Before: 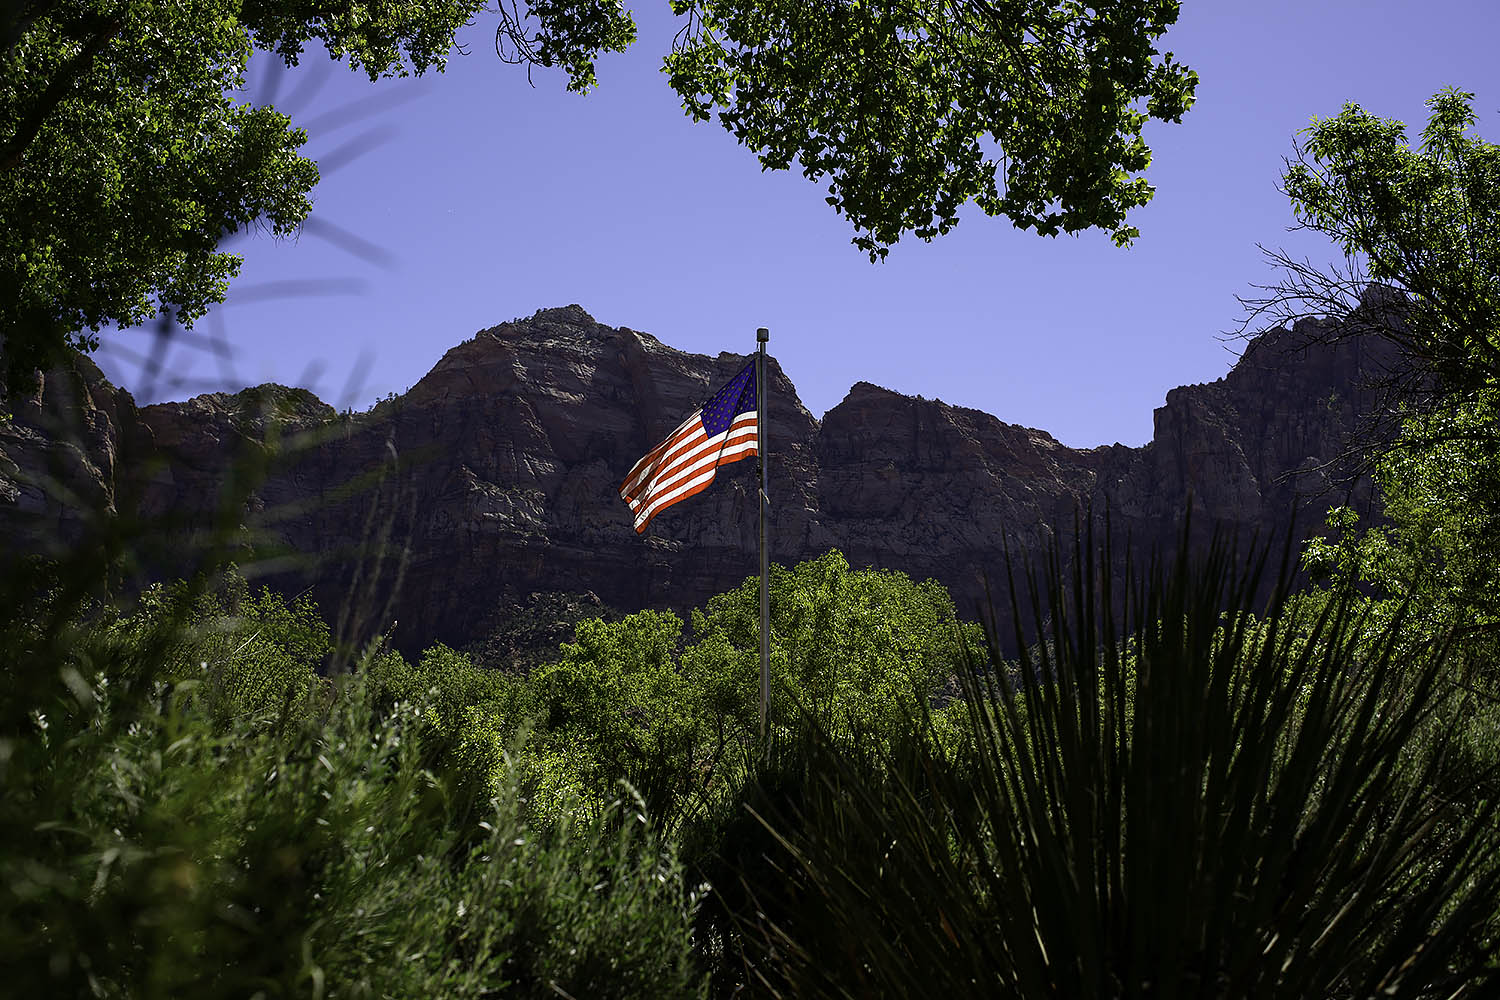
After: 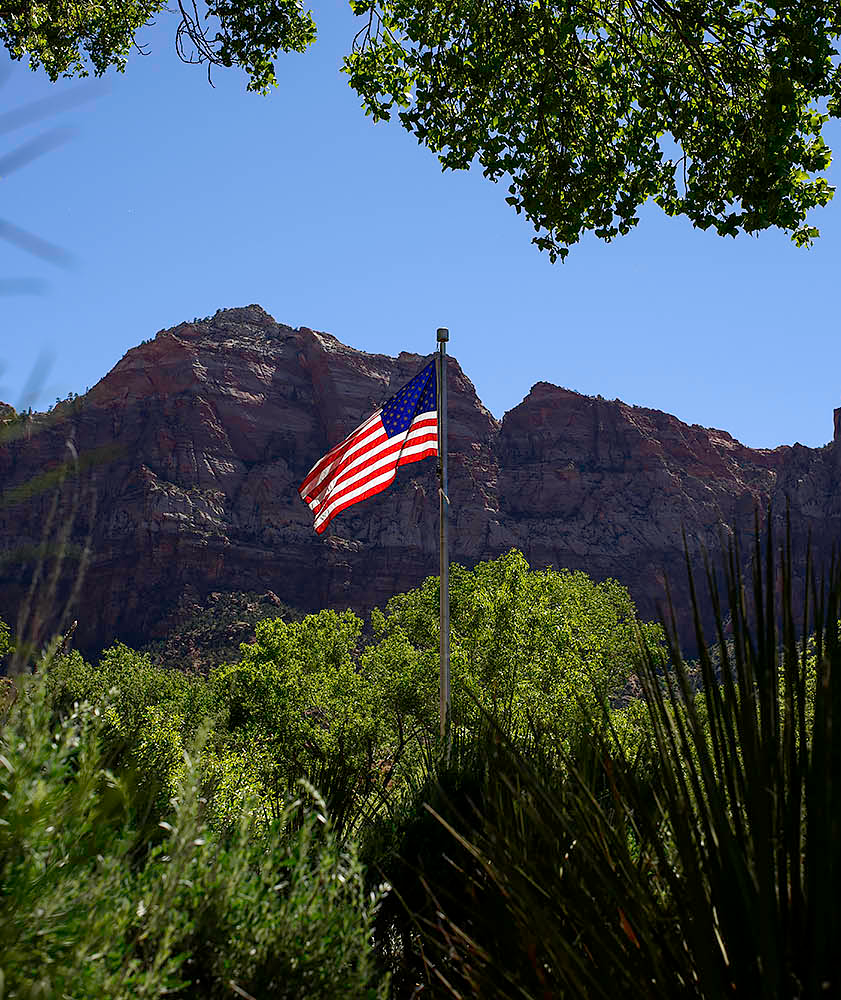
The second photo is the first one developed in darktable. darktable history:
crop: left 21.367%, right 22.506%
